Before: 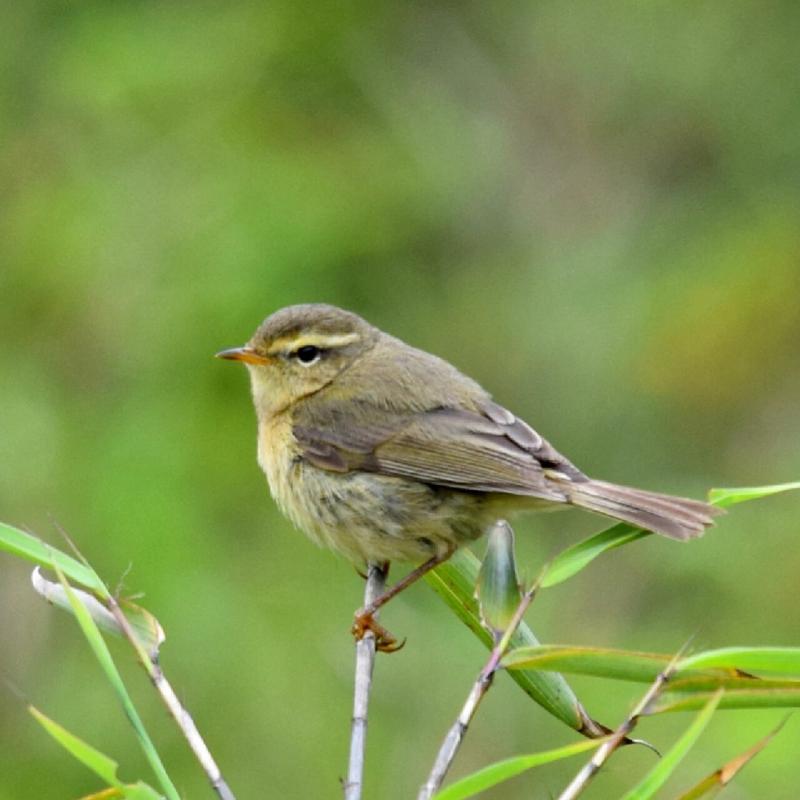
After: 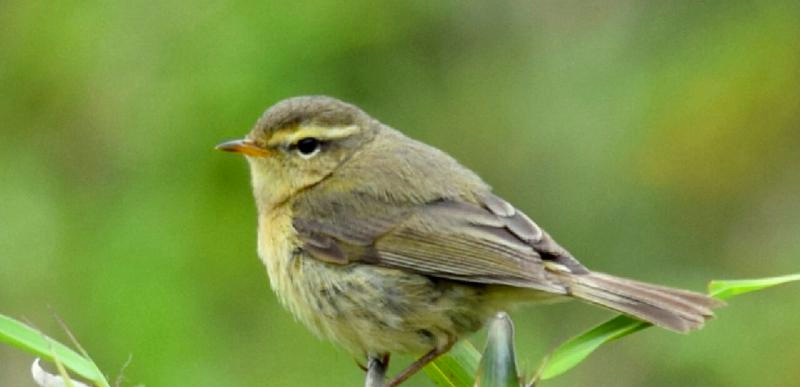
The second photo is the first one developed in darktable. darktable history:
color correction: highlights a* -4.28, highlights b* 6.53
crop and rotate: top 26.056%, bottom 25.543%
